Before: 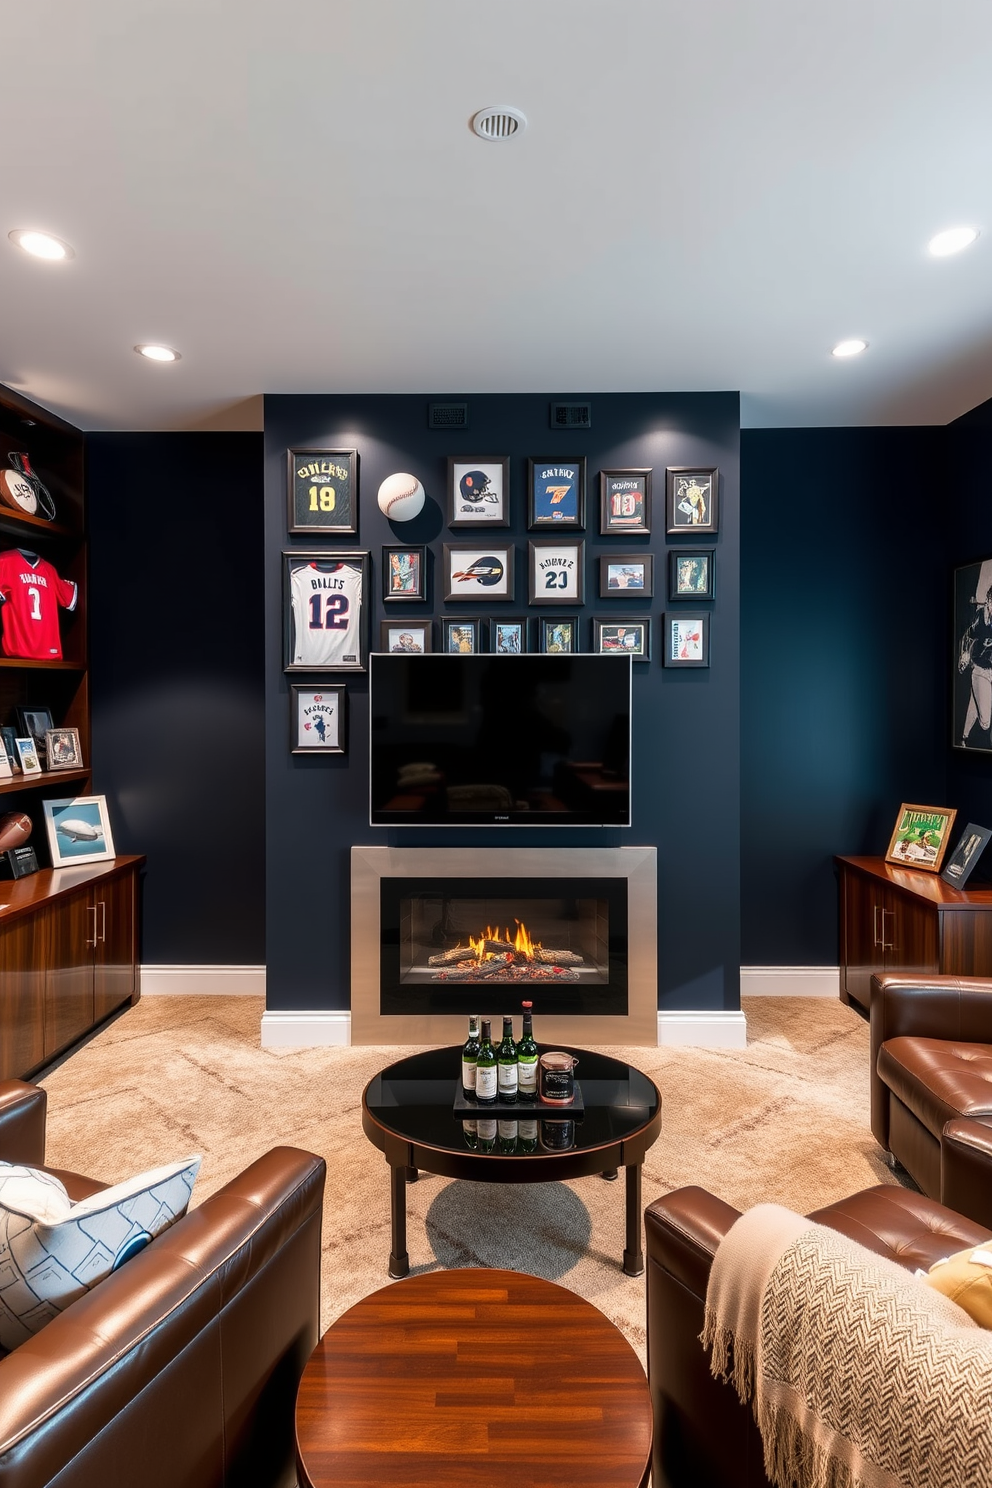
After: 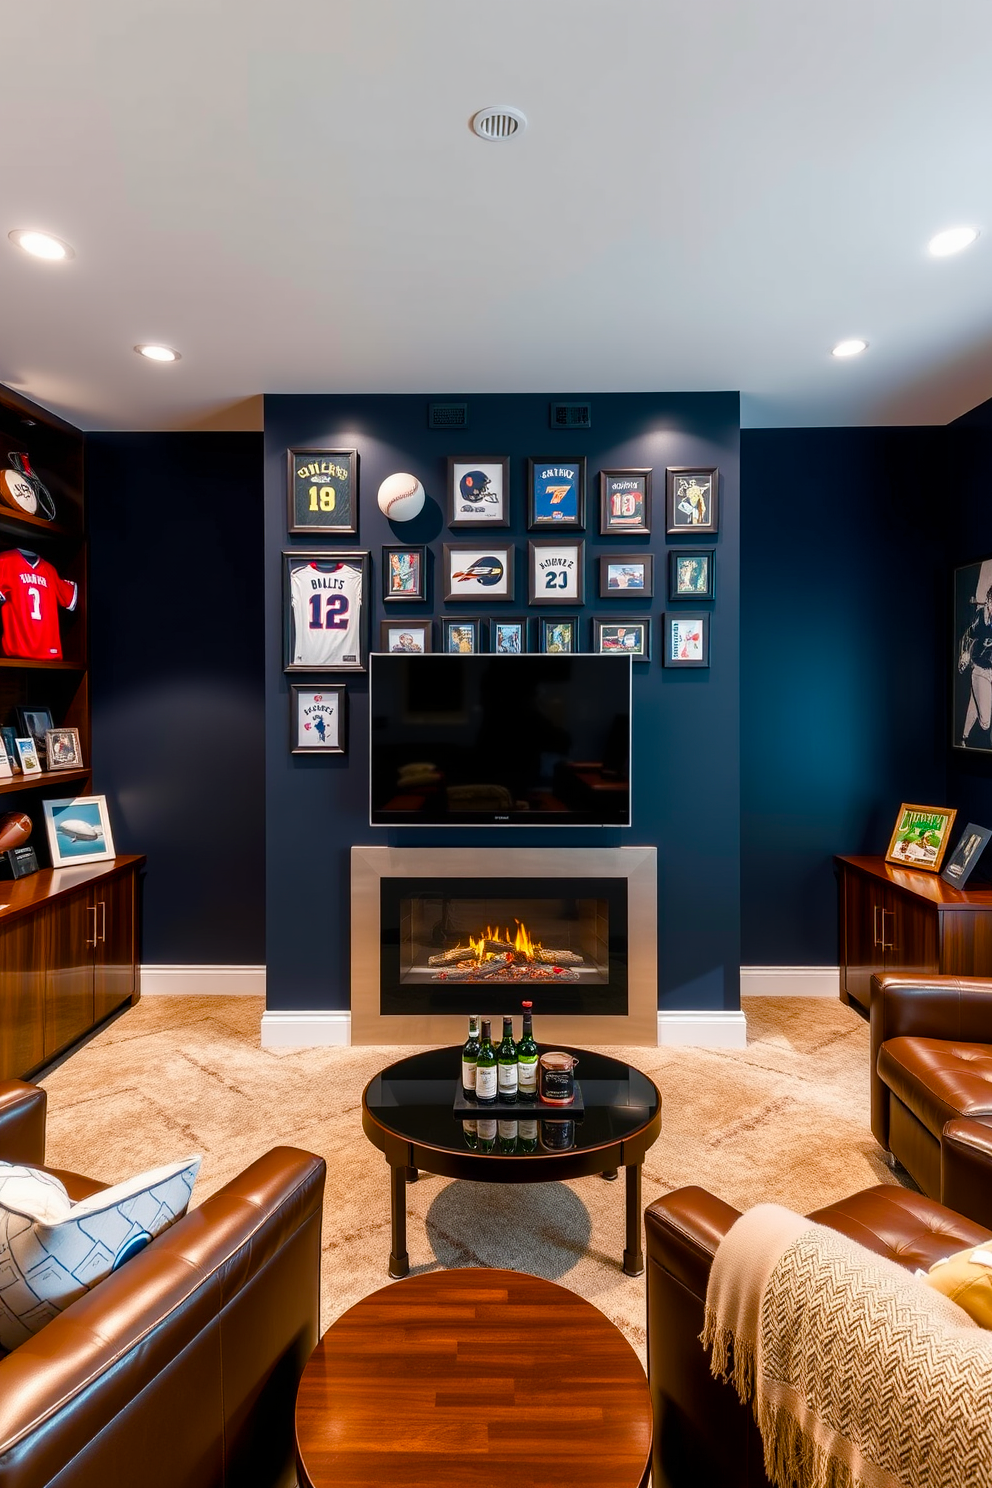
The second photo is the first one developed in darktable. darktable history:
color balance rgb: linear chroma grading › shadows -8.614%, linear chroma grading › global chroma 9.695%, perceptual saturation grading › global saturation 46.007%, perceptual saturation grading › highlights -50.42%, perceptual saturation grading › shadows 31.2%, global vibrance 14.96%
